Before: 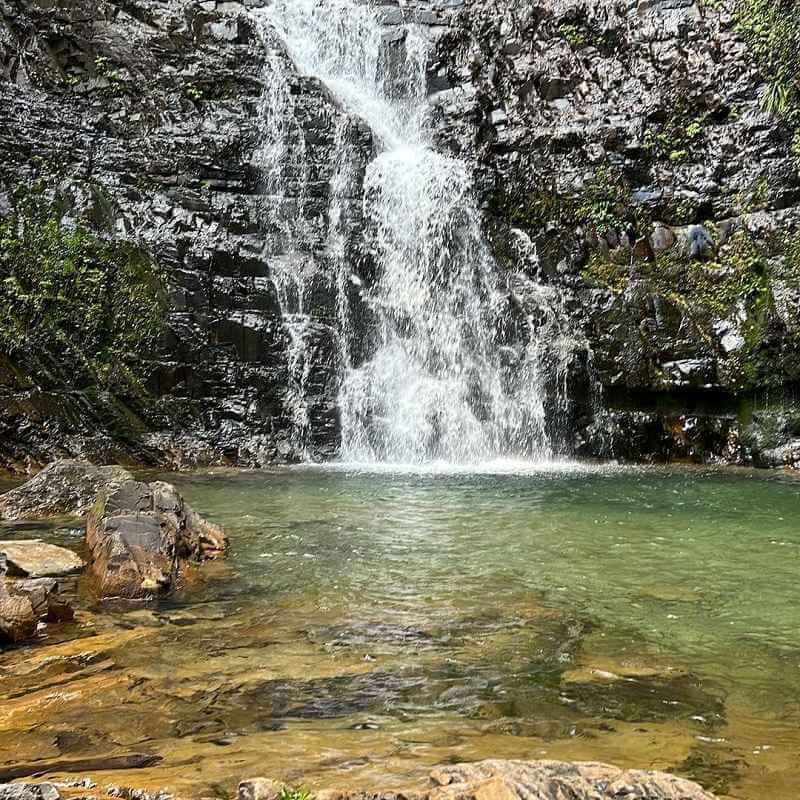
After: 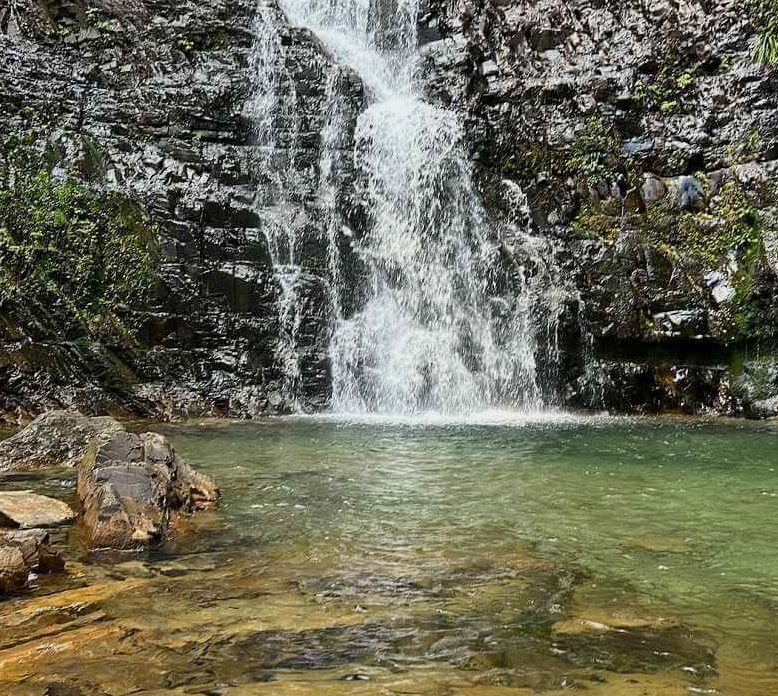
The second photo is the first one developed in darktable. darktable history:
exposure: exposure -0.215 EV, compensate exposure bias true, compensate highlight preservation false
crop: left 1.143%, top 6.192%, right 1.498%, bottom 6.743%
shadows and highlights: soften with gaussian
